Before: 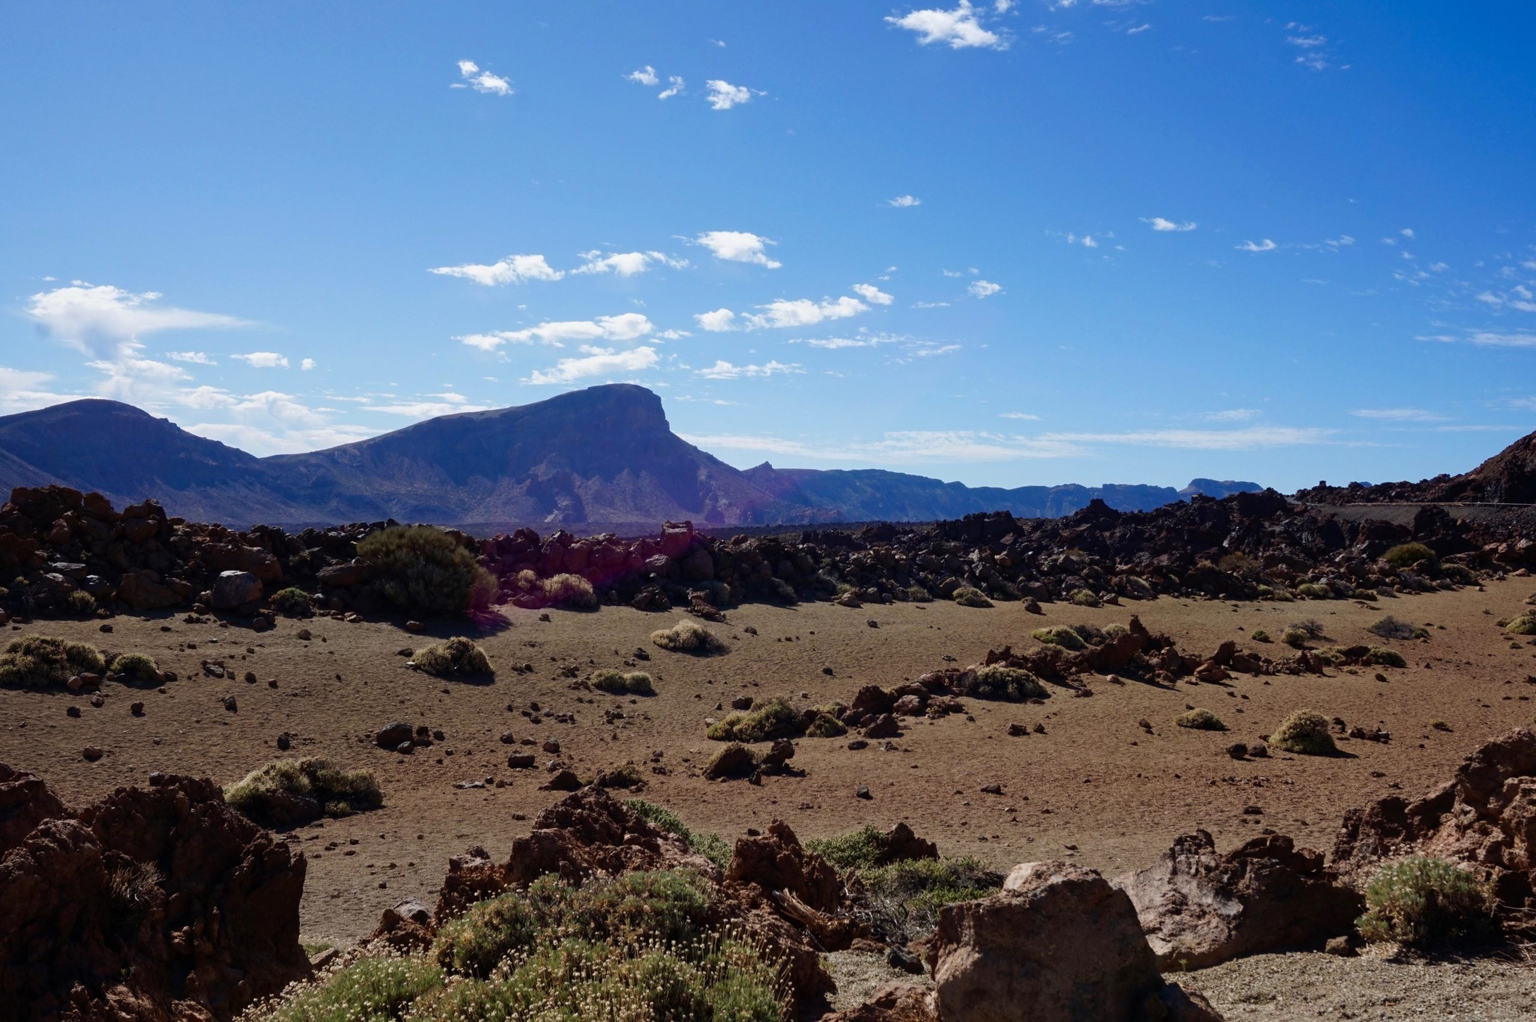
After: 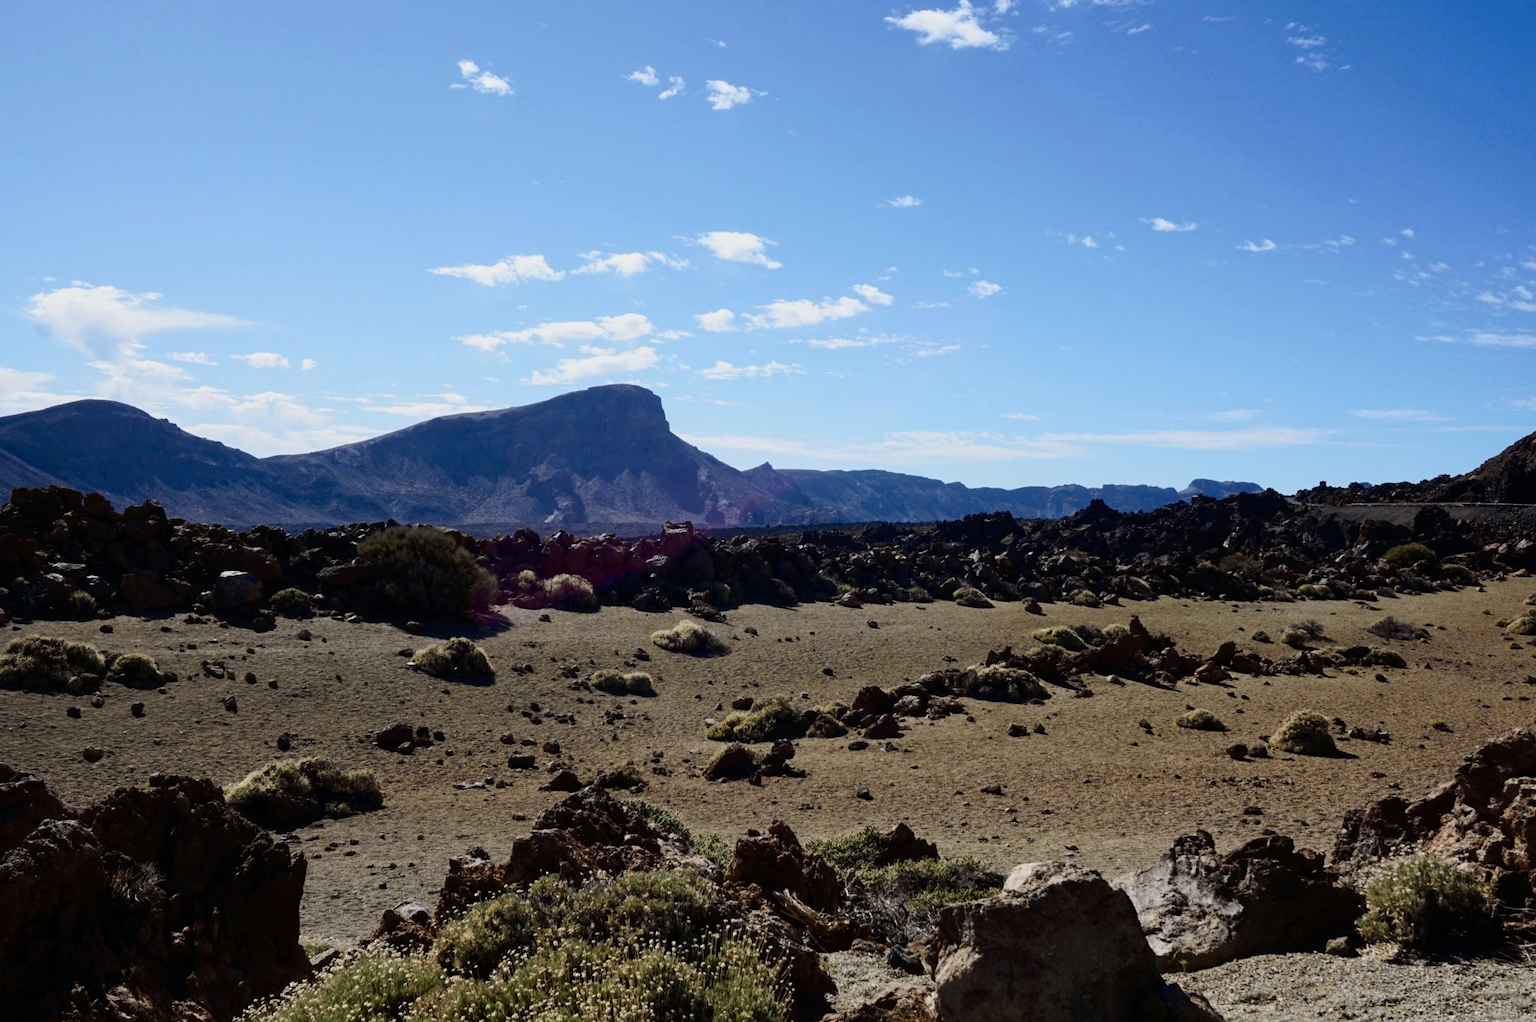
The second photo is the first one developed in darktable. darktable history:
color balance: mode lift, gamma, gain (sRGB)
tone curve: curves: ch0 [(0, 0) (0.078, 0.052) (0.236, 0.22) (0.427, 0.472) (0.508, 0.586) (0.654, 0.742) (0.793, 0.851) (0.994, 0.974)]; ch1 [(0, 0) (0.161, 0.092) (0.35, 0.33) (0.392, 0.392) (0.456, 0.456) (0.505, 0.502) (0.537, 0.518) (0.553, 0.534) (0.602, 0.579) (0.718, 0.718) (1, 1)]; ch2 [(0, 0) (0.346, 0.362) (0.411, 0.412) (0.502, 0.502) (0.531, 0.521) (0.586, 0.59) (0.621, 0.604) (1, 1)], color space Lab, independent channels, preserve colors none
exposure: exposure -0.151 EV, compensate highlight preservation false
